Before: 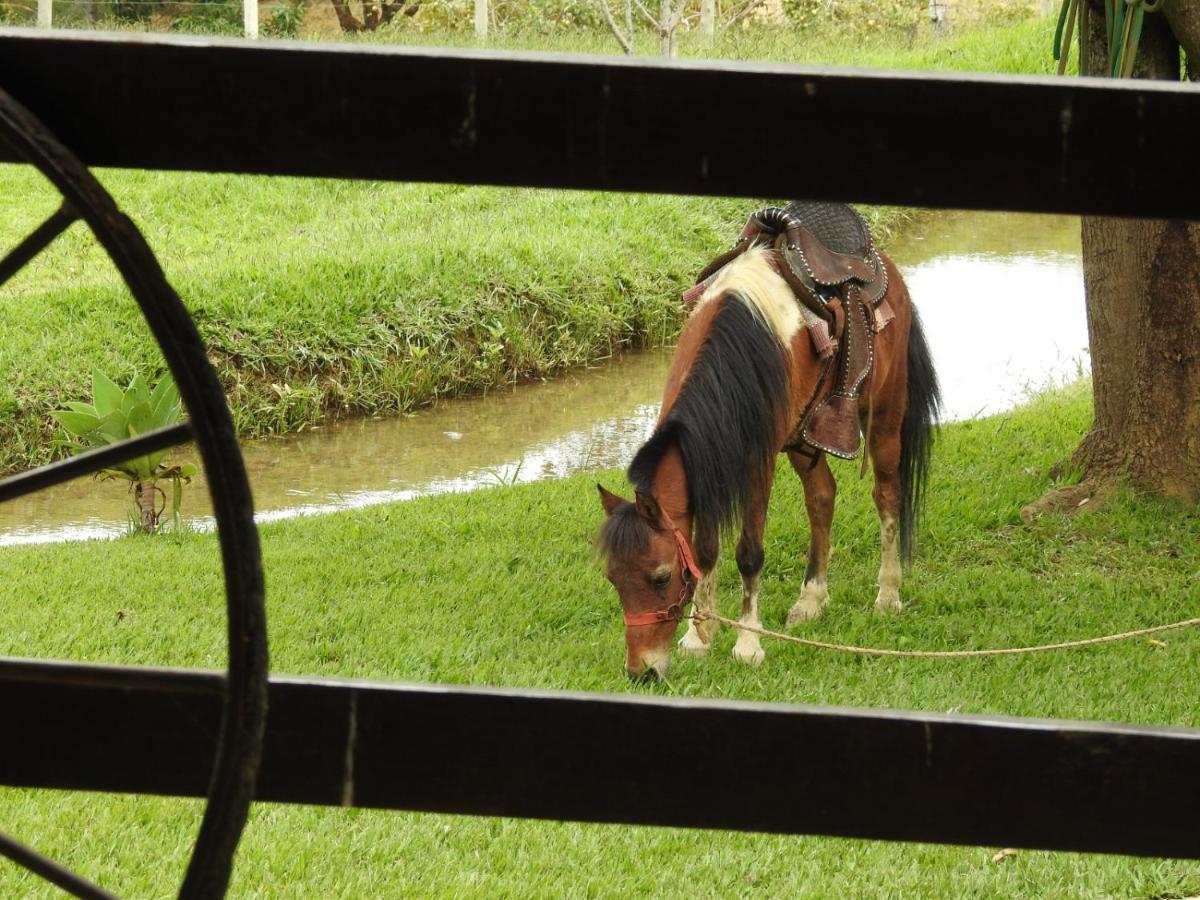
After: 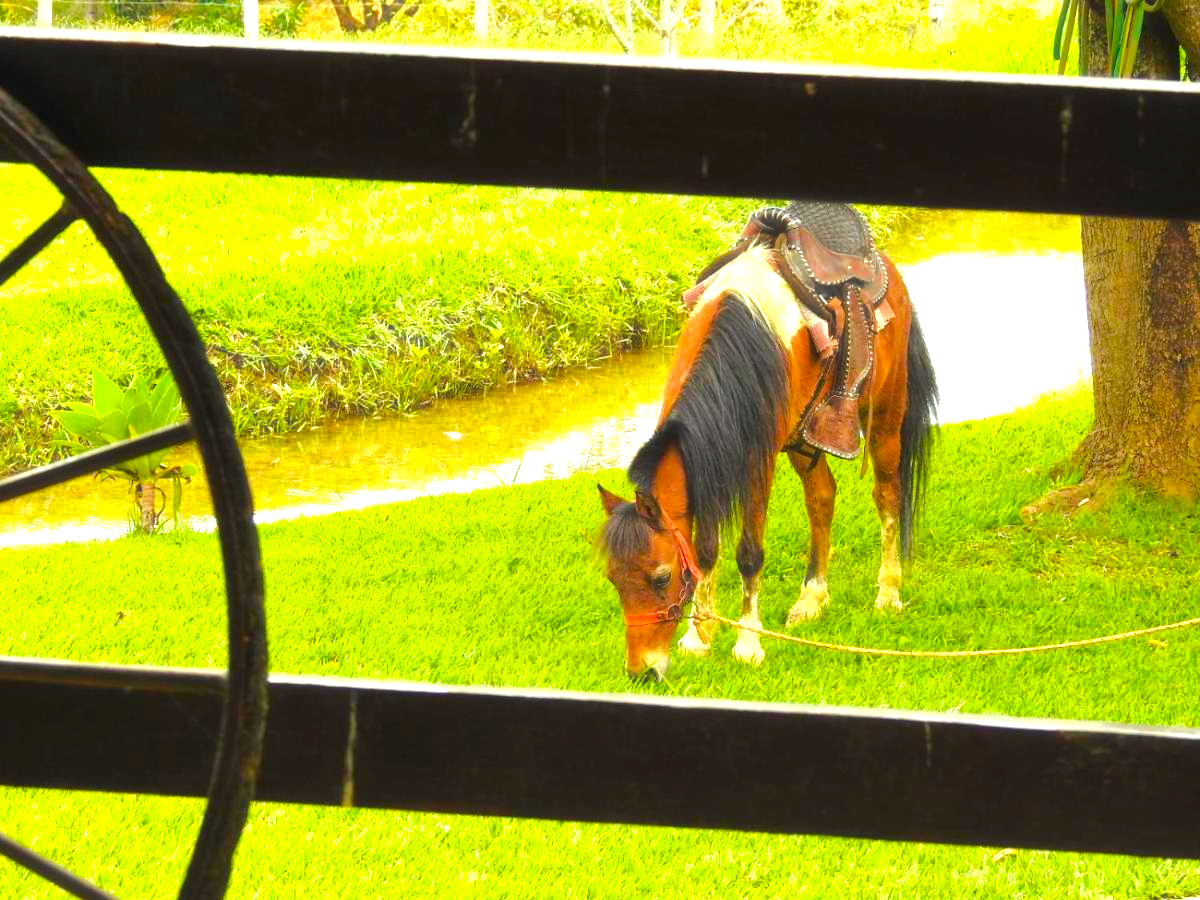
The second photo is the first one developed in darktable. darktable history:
color balance rgb: perceptual saturation grading › global saturation 30.492%, perceptual brilliance grading › mid-tones 10.969%, perceptual brilliance grading › shadows 14.52%, global vibrance 40.244%
haze removal: strength -0.102, adaptive false
exposure: black level correction 0, exposure 1.199 EV, compensate exposure bias true, compensate highlight preservation false
